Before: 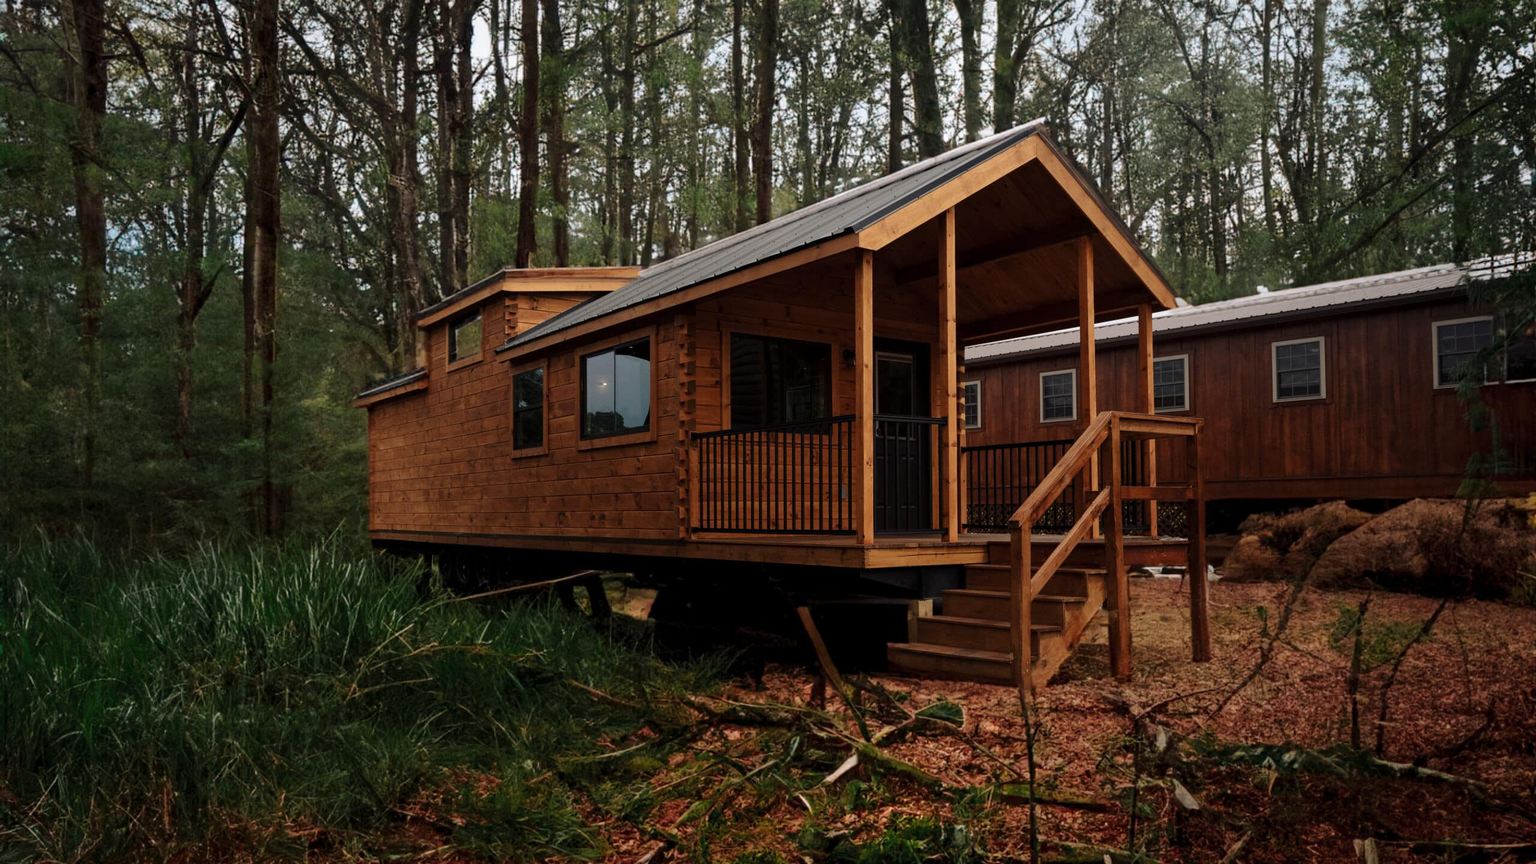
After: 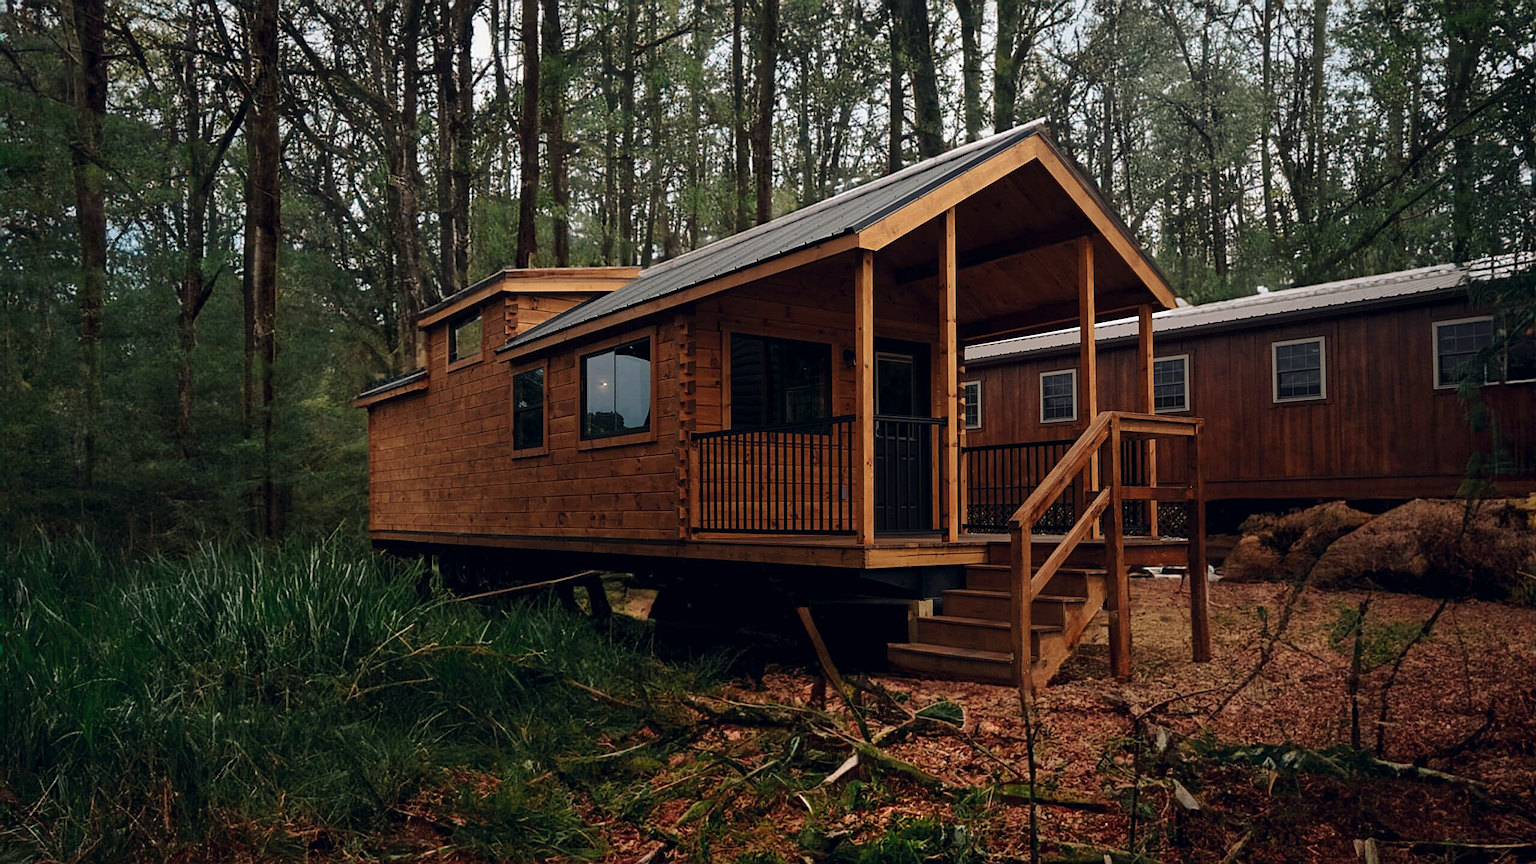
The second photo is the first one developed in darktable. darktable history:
sharpen: on, module defaults
color correction: highlights a* 0.245, highlights b* 2.64, shadows a* -1.29, shadows b* -4.24
